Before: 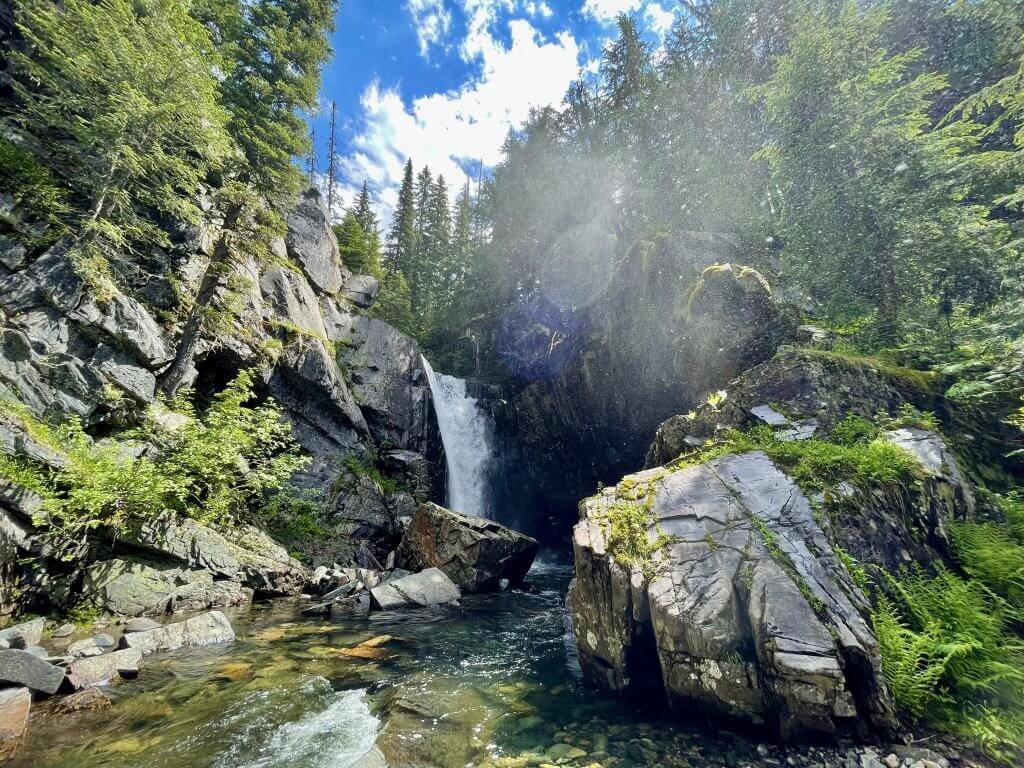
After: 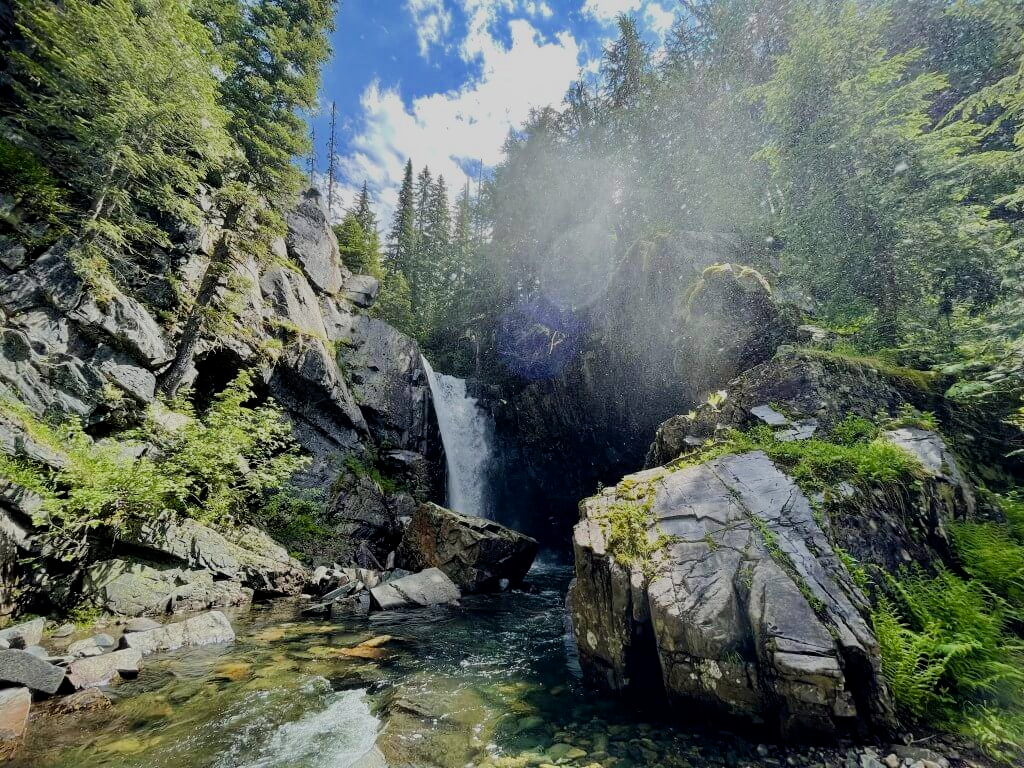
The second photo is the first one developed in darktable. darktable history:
shadows and highlights: shadows -69.27, highlights 35.46, soften with gaussian
filmic rgb: black relative exposure -7.65 EV, white relative exposure 4.56 EV, hardness 3.61, iterations of high-quality reconstruction 0
